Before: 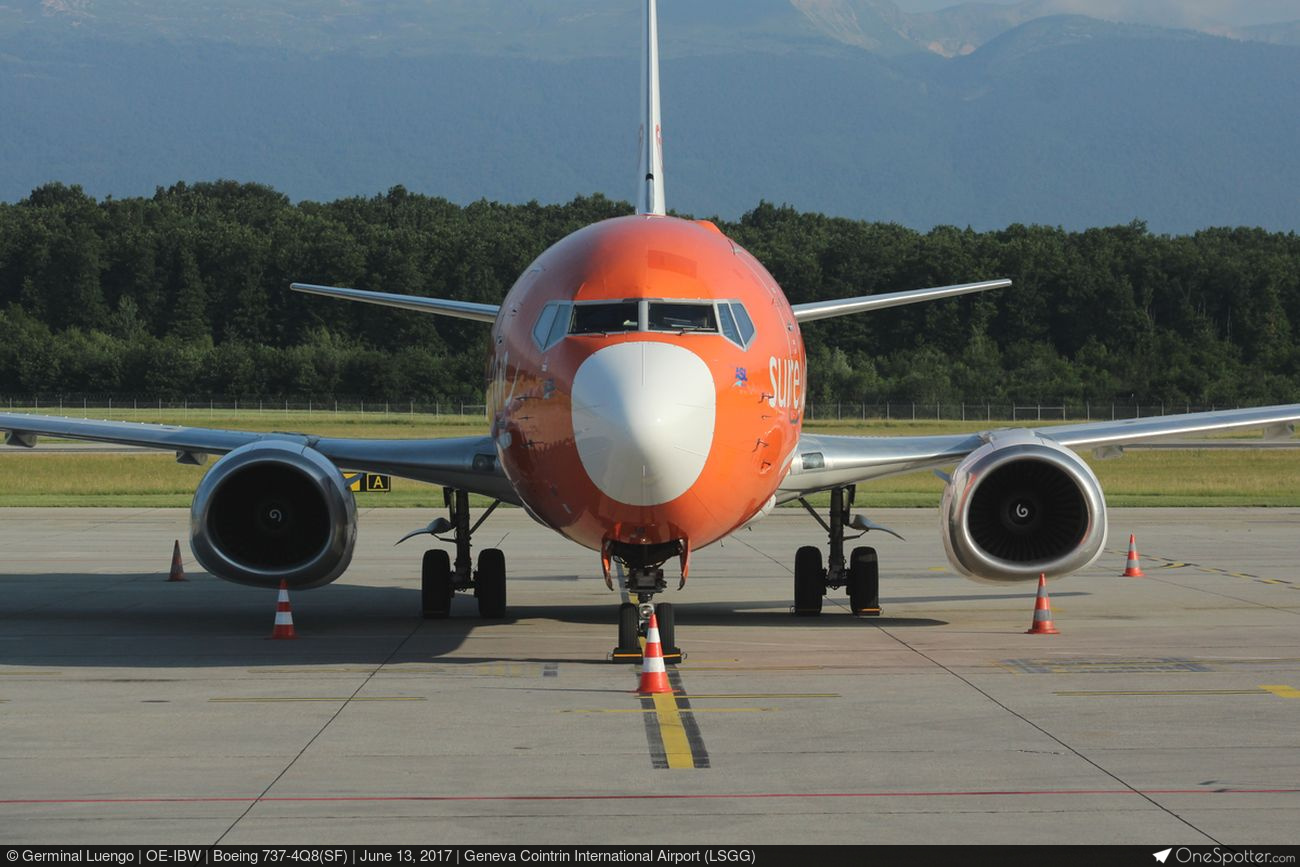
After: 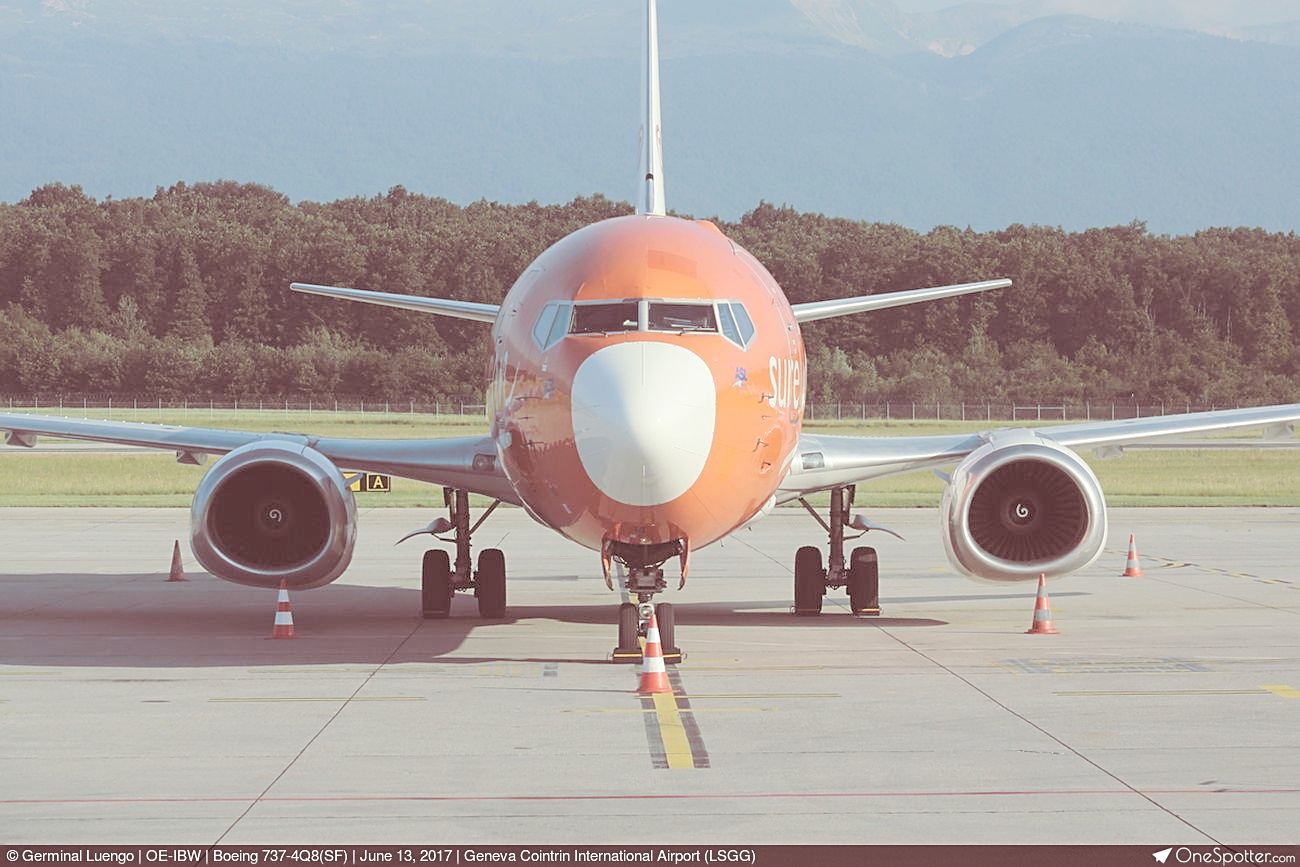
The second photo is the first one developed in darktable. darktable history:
sharpen: on, module defaults
split-toning: shadows › hue 360°
